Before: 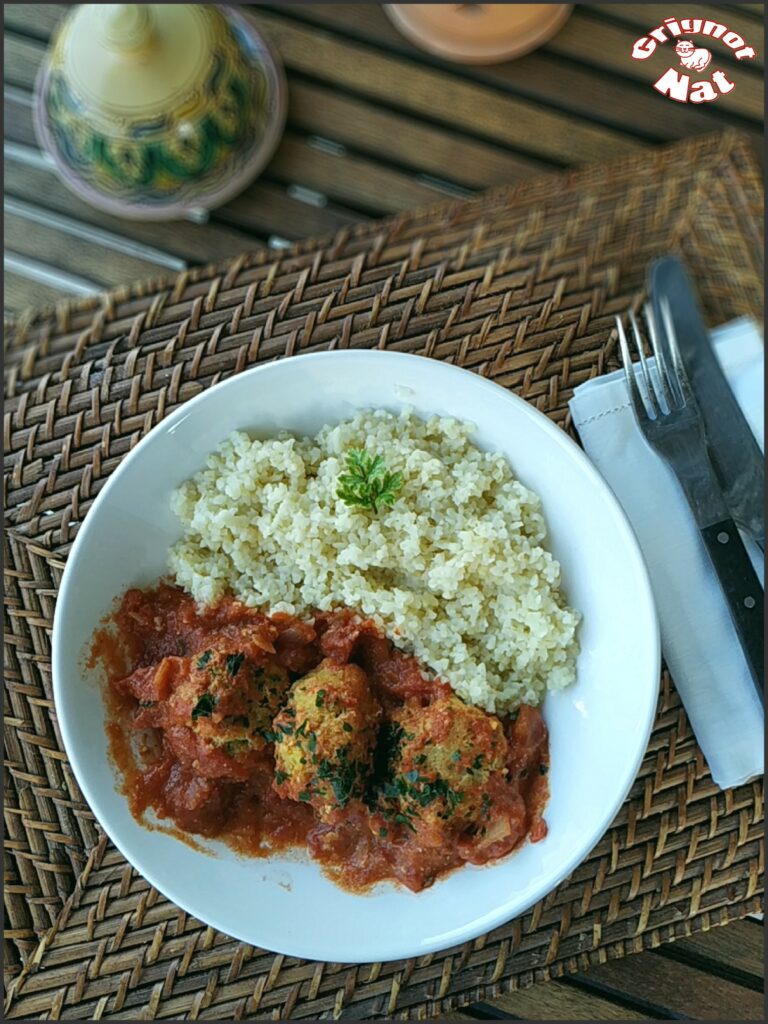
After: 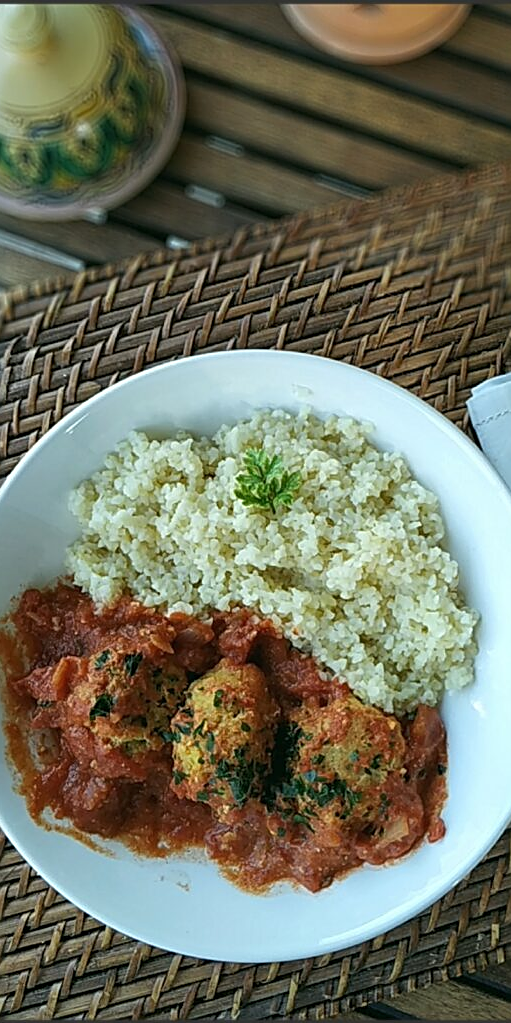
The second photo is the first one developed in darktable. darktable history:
crop and rotate: left 13.409%, right 19.924%
sharpen: amount 0.575
